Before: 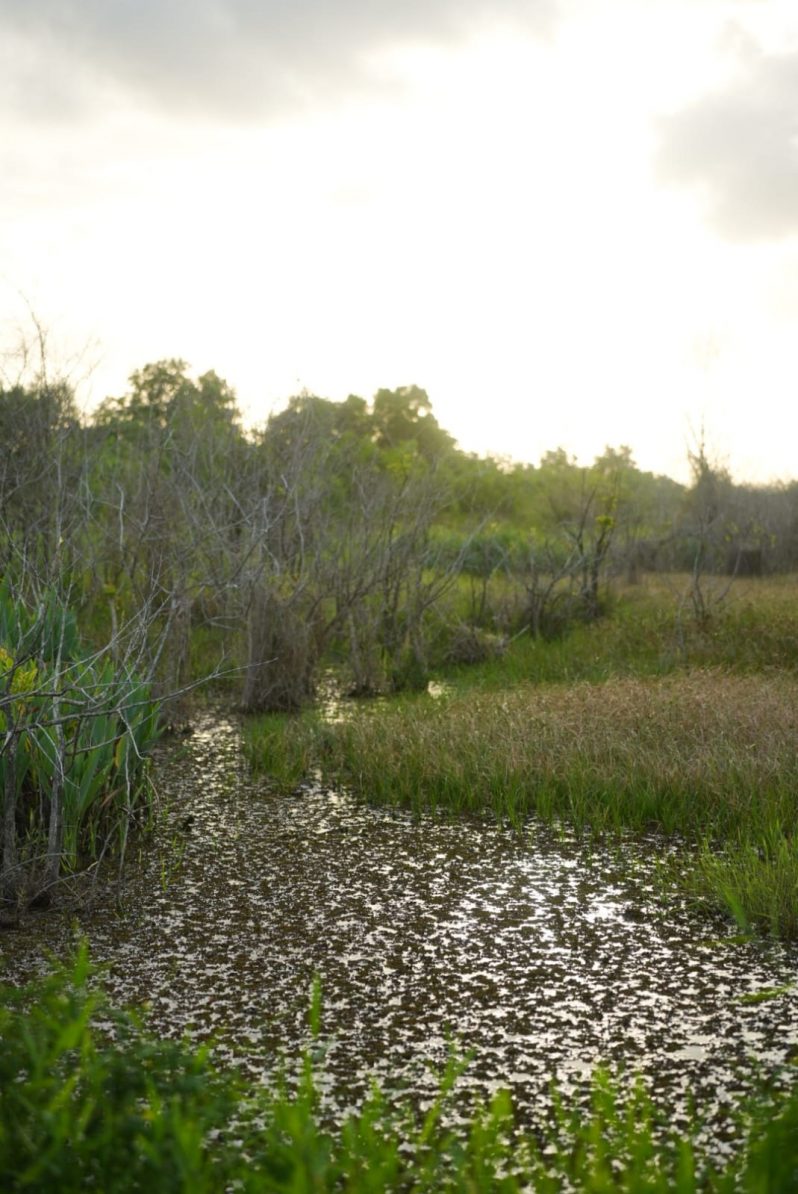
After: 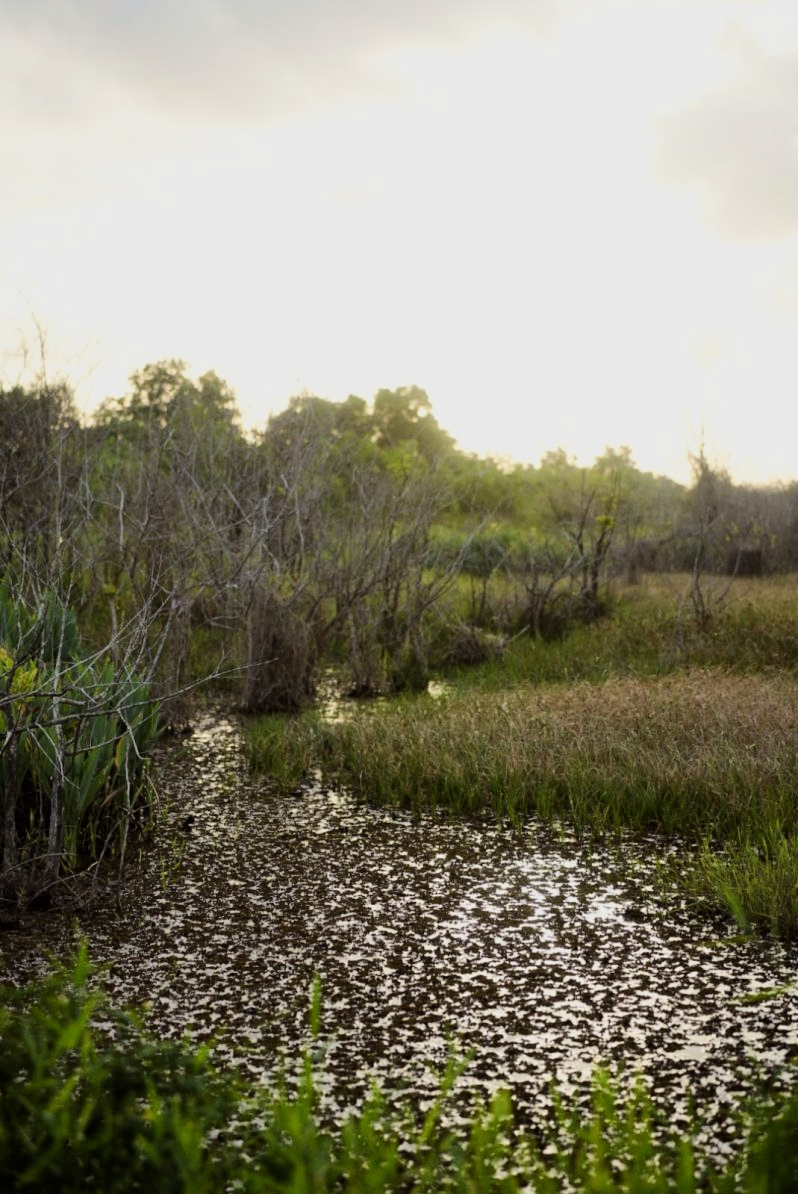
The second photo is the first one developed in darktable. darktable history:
filmic rgb: hardness 4.17, contrast 1.364, color science v6 (2022)
color balance: mode lift, gamma, gain (sRGB), lift [1, 1.049, 1, 1]
